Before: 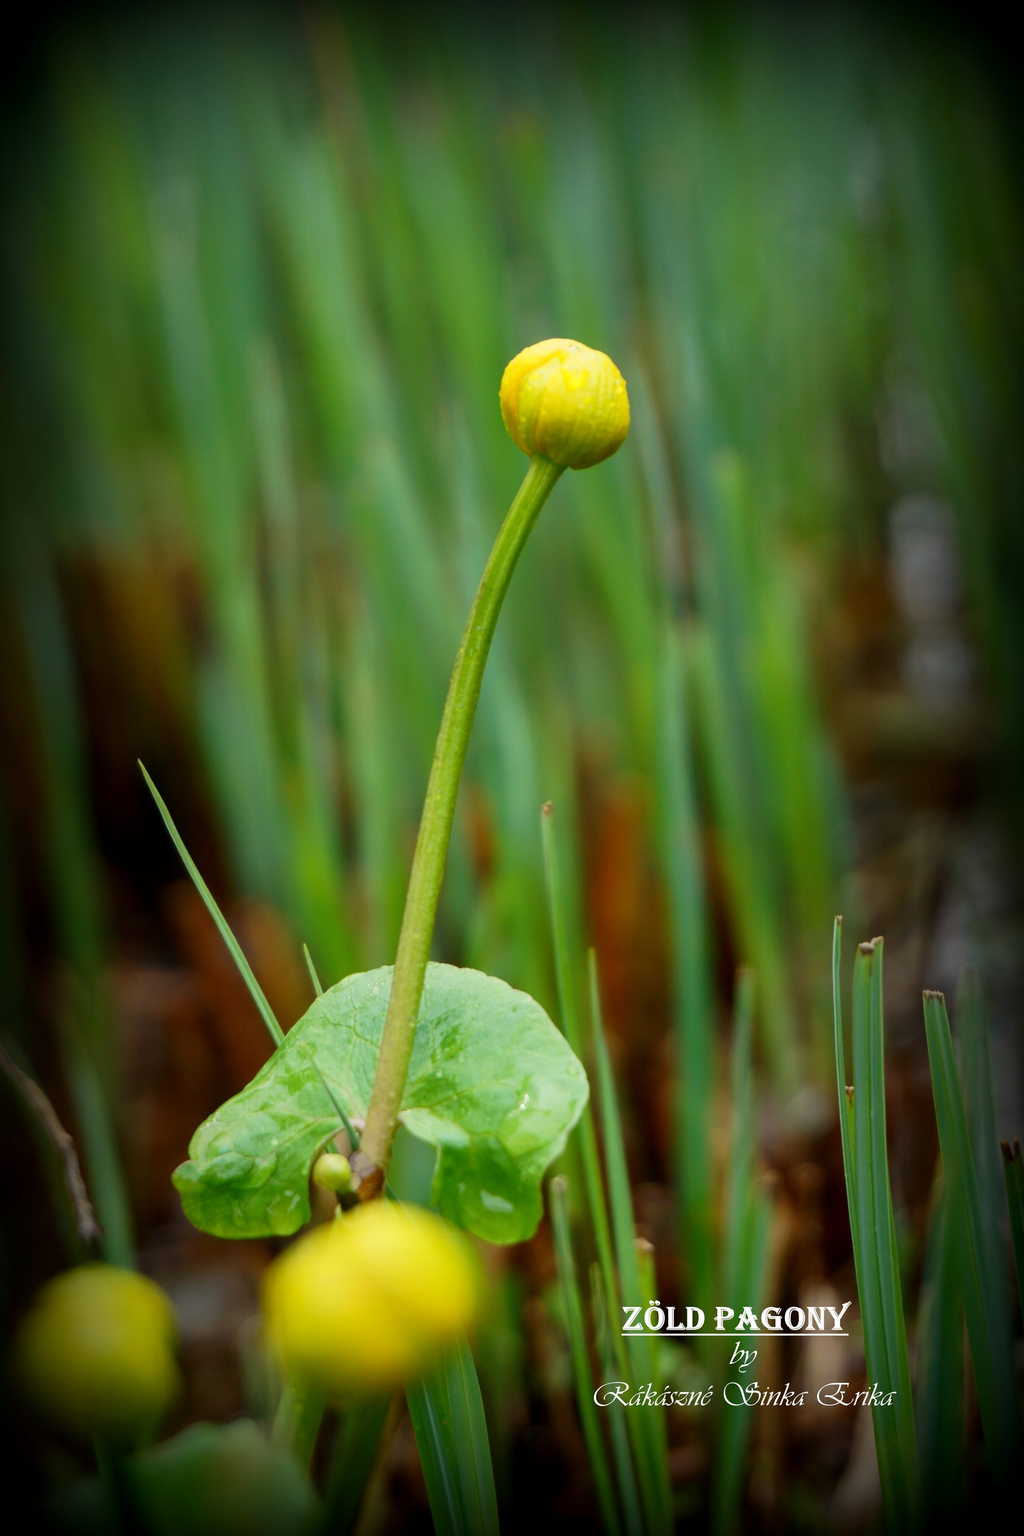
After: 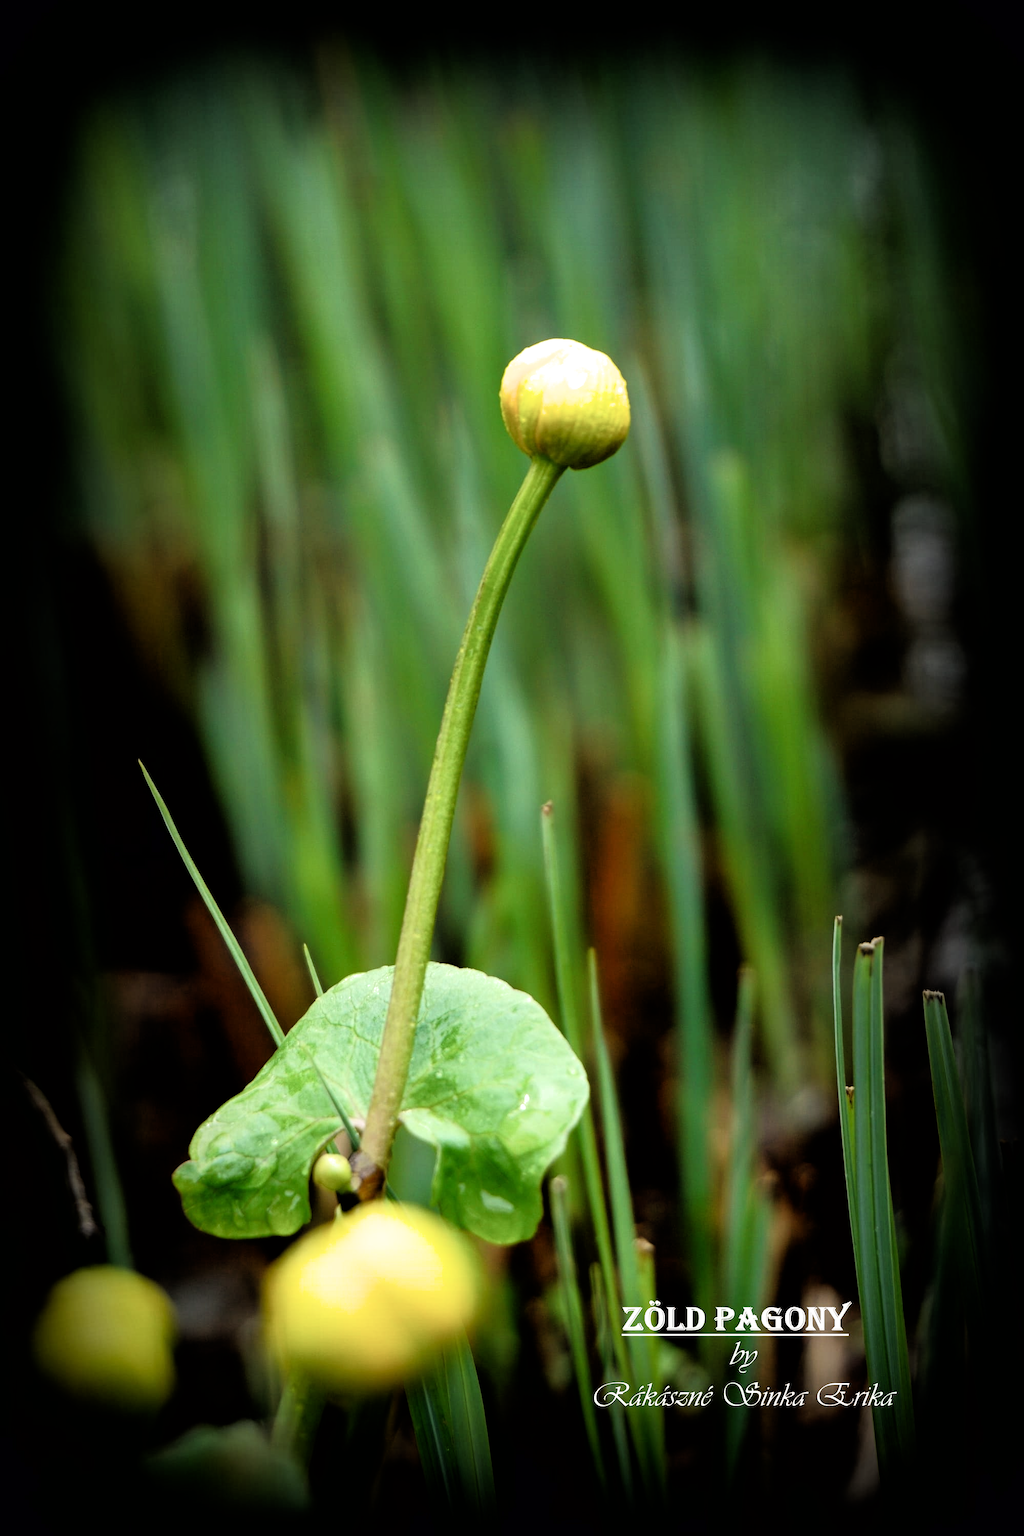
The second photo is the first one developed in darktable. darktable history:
tone equalizer: edges refinement/feathering 500, mask exposure compensation -1.57 EV, preserve details no
filmic rgb: black relative exposure -3.62 EV, white relative exposure 2.18 EV, hardness 3.62, color science v6 (2022)
